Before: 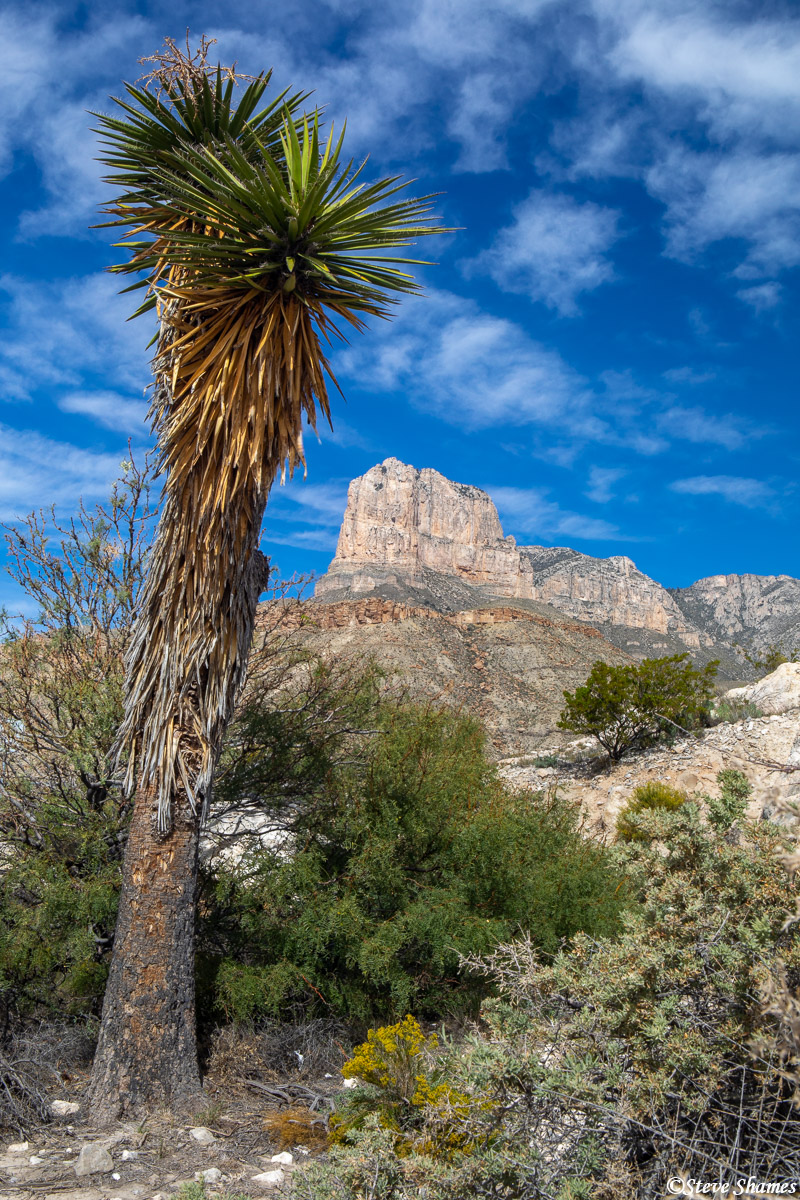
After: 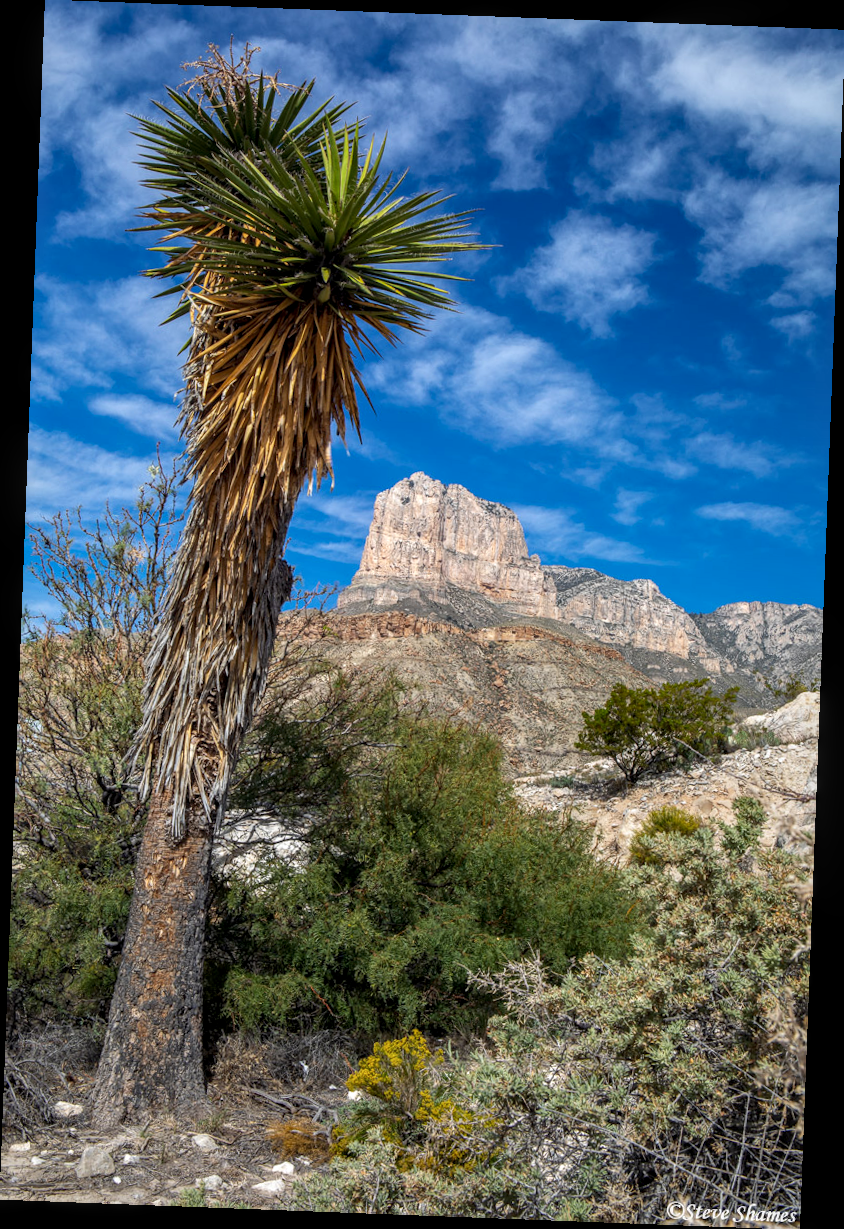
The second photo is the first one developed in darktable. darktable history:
local contrast: on, module defaults
rotate and perspective: rotation 2.17°, automatic cropping off
